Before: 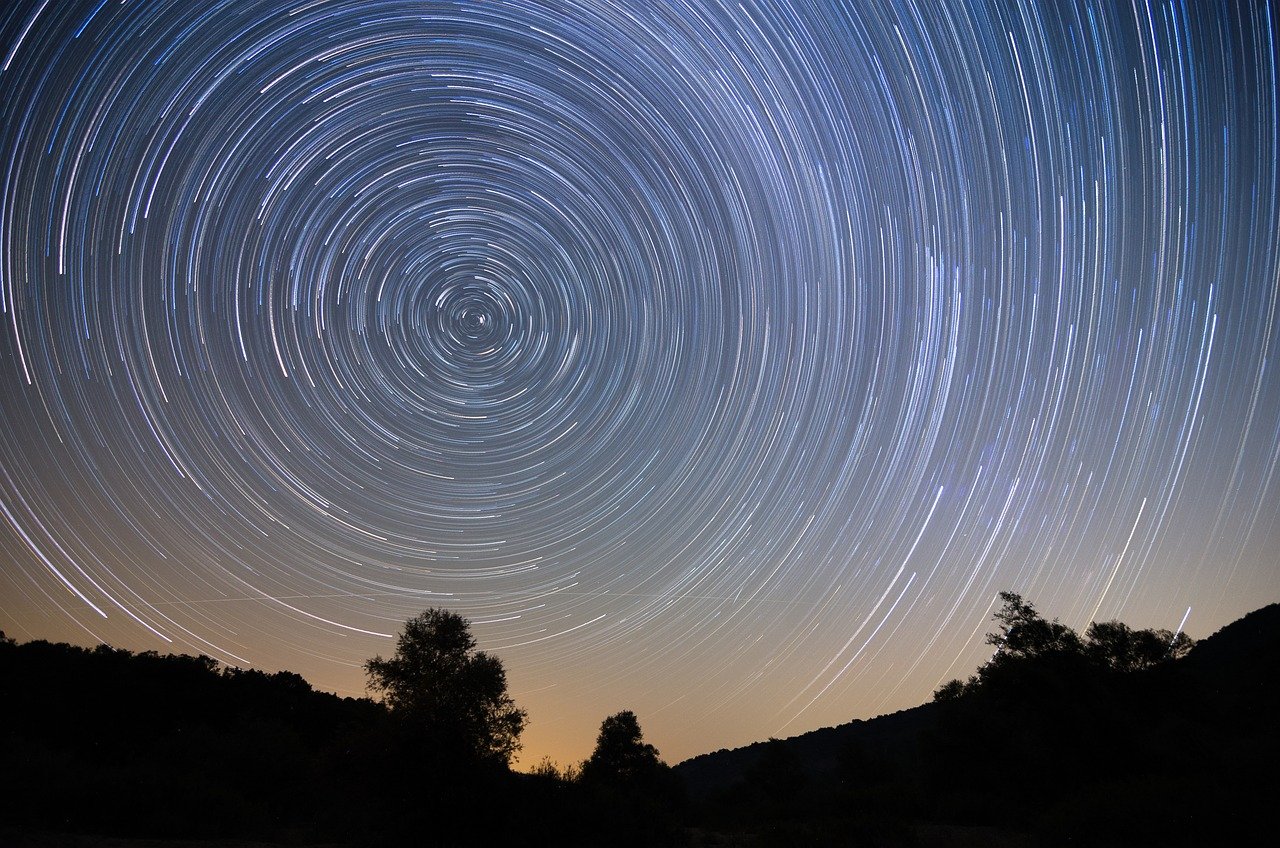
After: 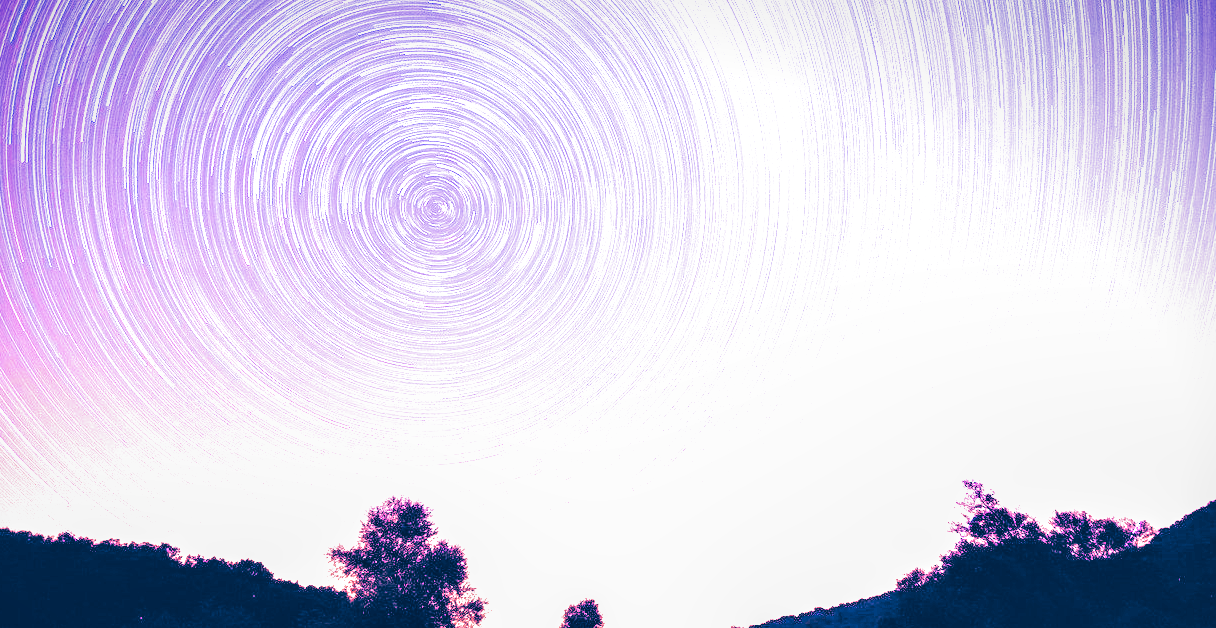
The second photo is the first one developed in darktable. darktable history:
white balance: red 8, blue 8
exposure: black level correction -0.028, compensate highlight preservation false
split-toning: shadows › hue 226.8°, shadows › saturation 1, highlights › saturation 0, balance -61.41
local contrast: on, module defaults
crop and rotate: left 2.991%, top 13.302%, right 1.981%, bottom 12.636%
vignetting: fall-off start 97.52%, fall-off radius 100%, brightness -0.574, saturation 0, center (-0.027, 0.404), width/height ratio 1.368, unbound false
filmic rgb: black relative exposure -7.65 EV, white relative exposure 4.56 EV, hardness 3.61, contrast 1.05
